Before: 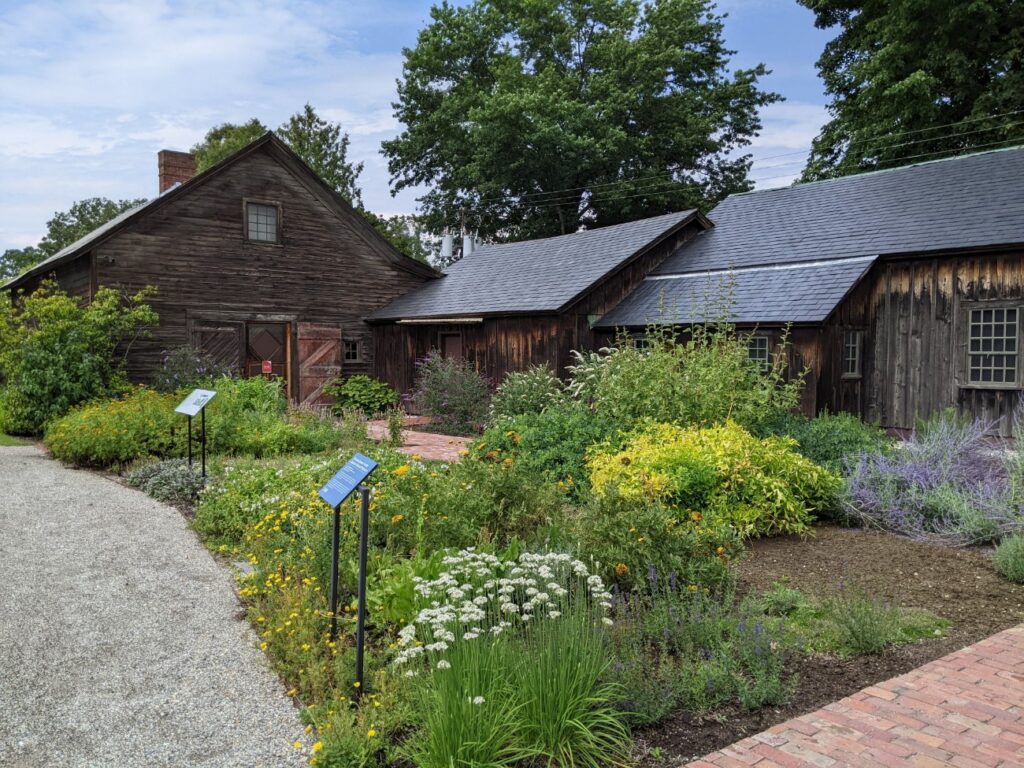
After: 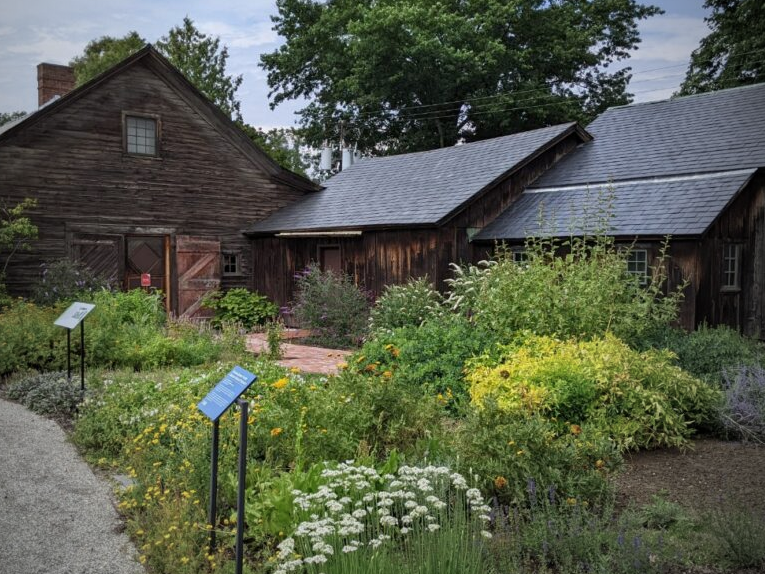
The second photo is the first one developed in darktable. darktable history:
crop and rotate: left 11.831%, top 11.346%, right 13.429%, bottom 13.899%
vignetting: fall-off start 72.14%, fall-off radius 108.07%, brightness -0.713, saturation -0.488, center (-0.054, -0.359), width/height ratio 0.729
exposure: compensate highlight preservation false
